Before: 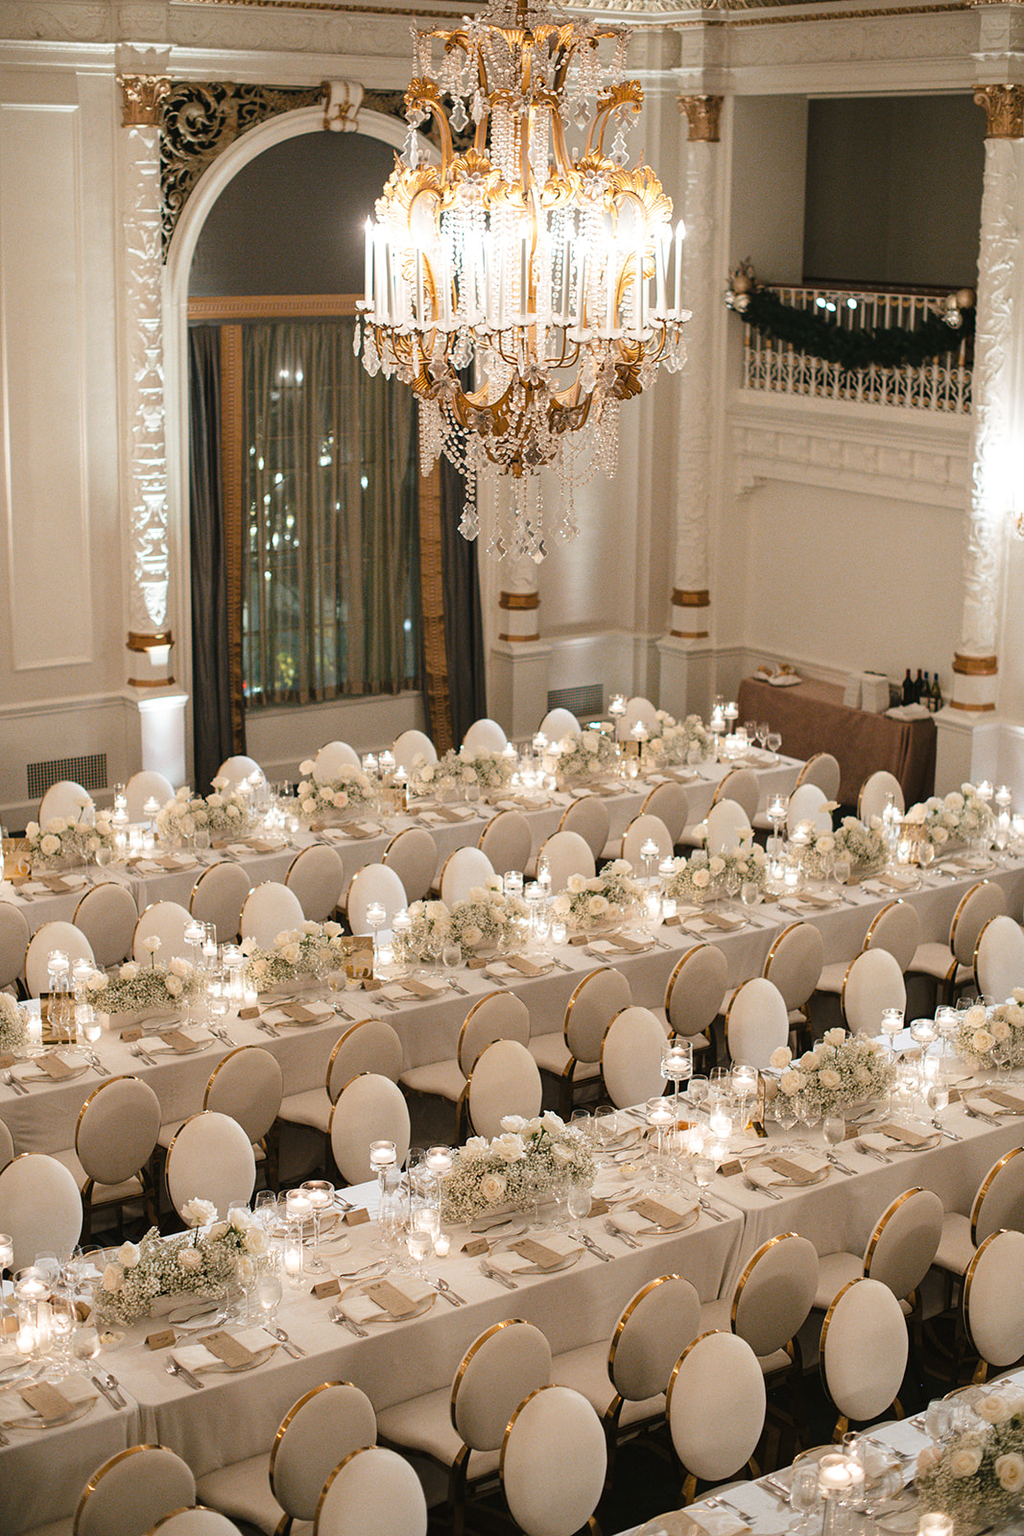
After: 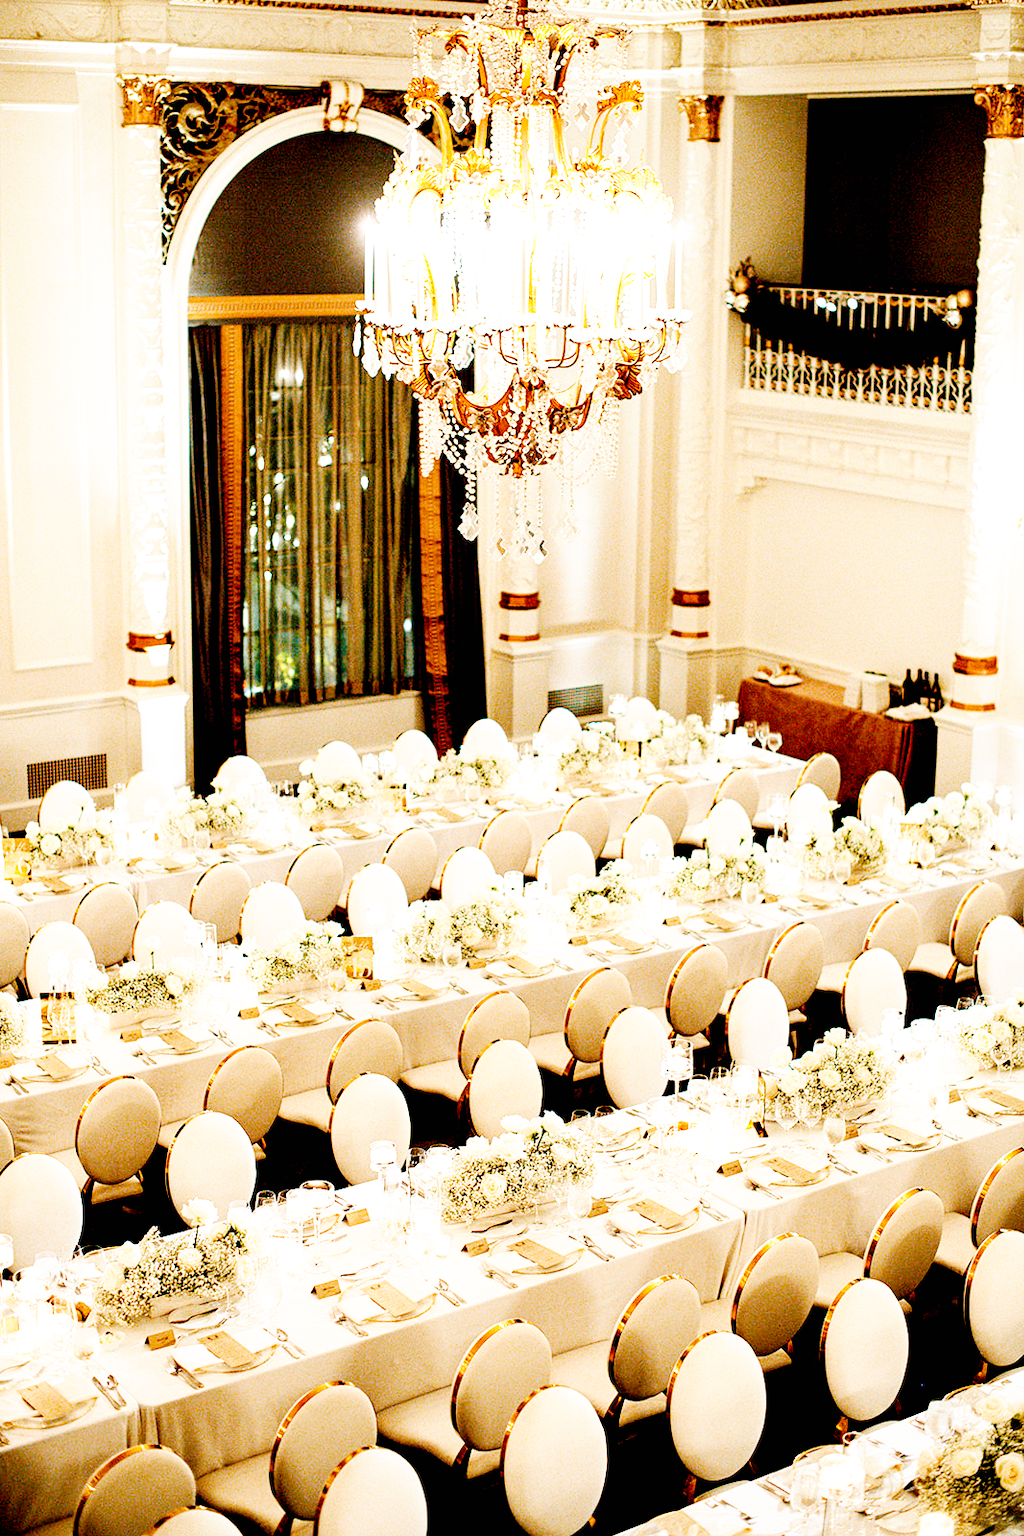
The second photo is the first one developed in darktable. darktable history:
exposure: black level correction 0.039, exposure 0.5 EV, compensate highlight preservation false
base curve: curves: ch0 [(0, 0) (0.007, 0.004) (0.027, 0.03) (0.046, 0.07) (0.207, 0.54) (0.442, 0.872) (0.673, 0.972) (1, 1)], preserve colors none
